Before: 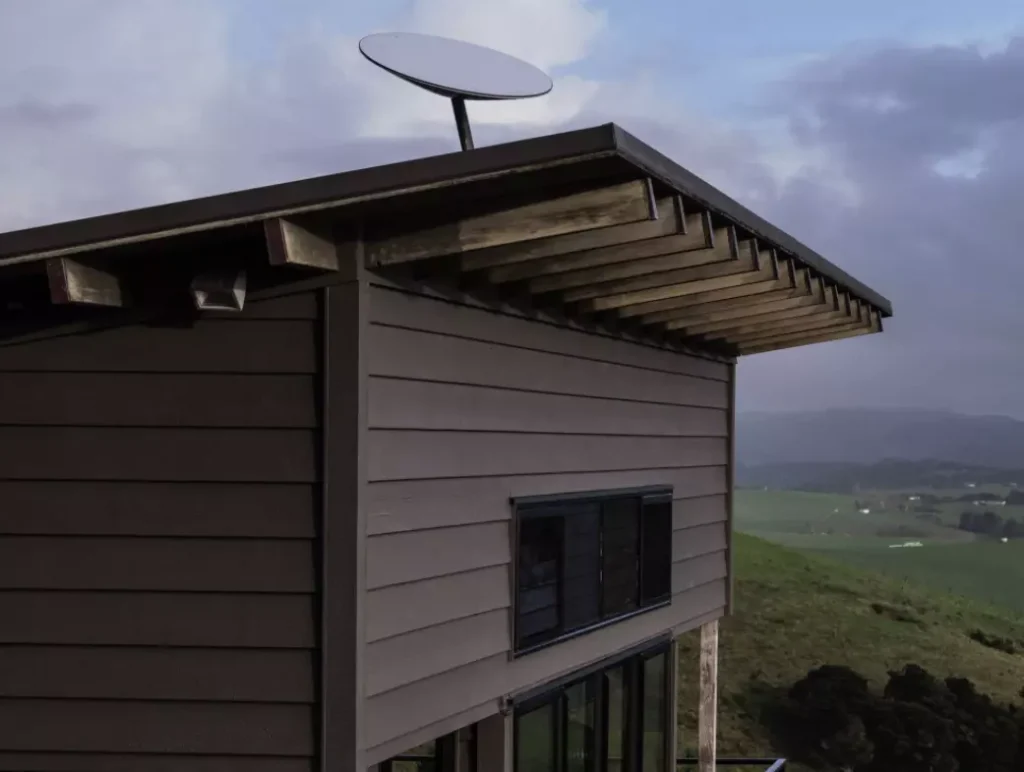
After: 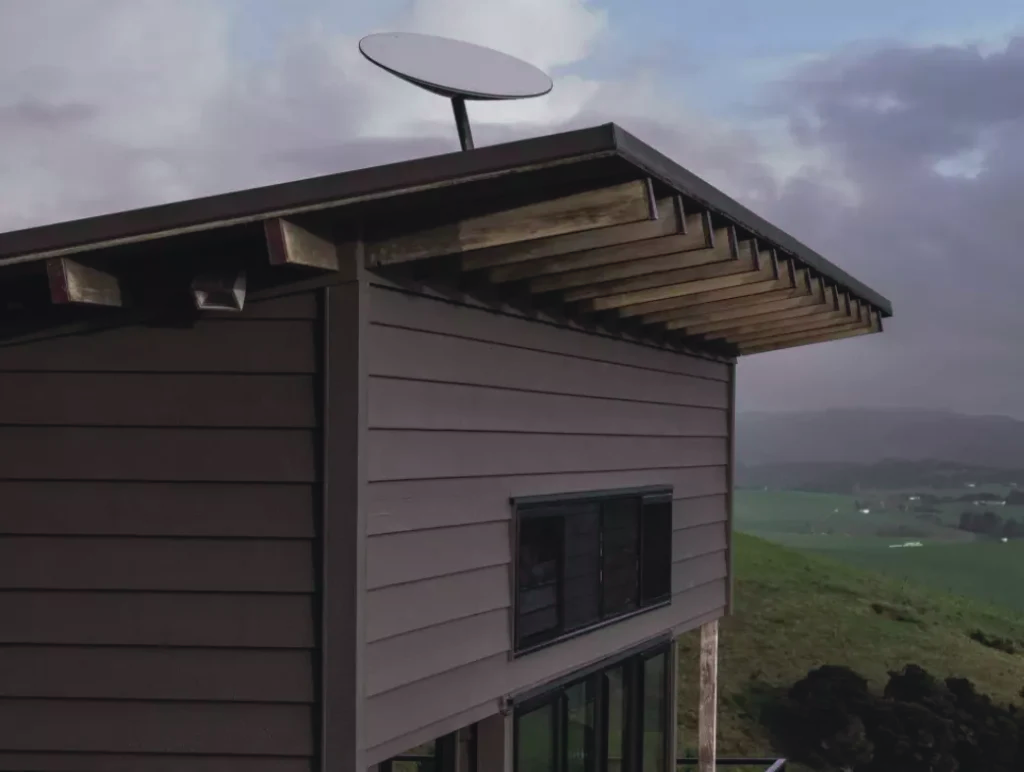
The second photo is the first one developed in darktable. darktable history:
tone curve: curves: ch0 [(0.001, 0.042) (0.128, 0.16) (0.452, 0.42) (0.603, 0.566) (0.754, 0.733) (1, 1)]; ch1 [(0, 0) (0.325, 0.327) (0.412, 0.441) (0.473, 0.466) (0.5, 0.499) (0.549, 0.558) (0.617, 0.625) (0.713, 0.7) (1, 1)]; ch2 [(0, 0) (0.386, 0.397) (0.445, 0.47) (0.505, 0.498) (0.529, 0.524) (0.574, 0.569) (0.652, 0.641) (1, 1)], color space Lab, independent channels, preserve colors none
